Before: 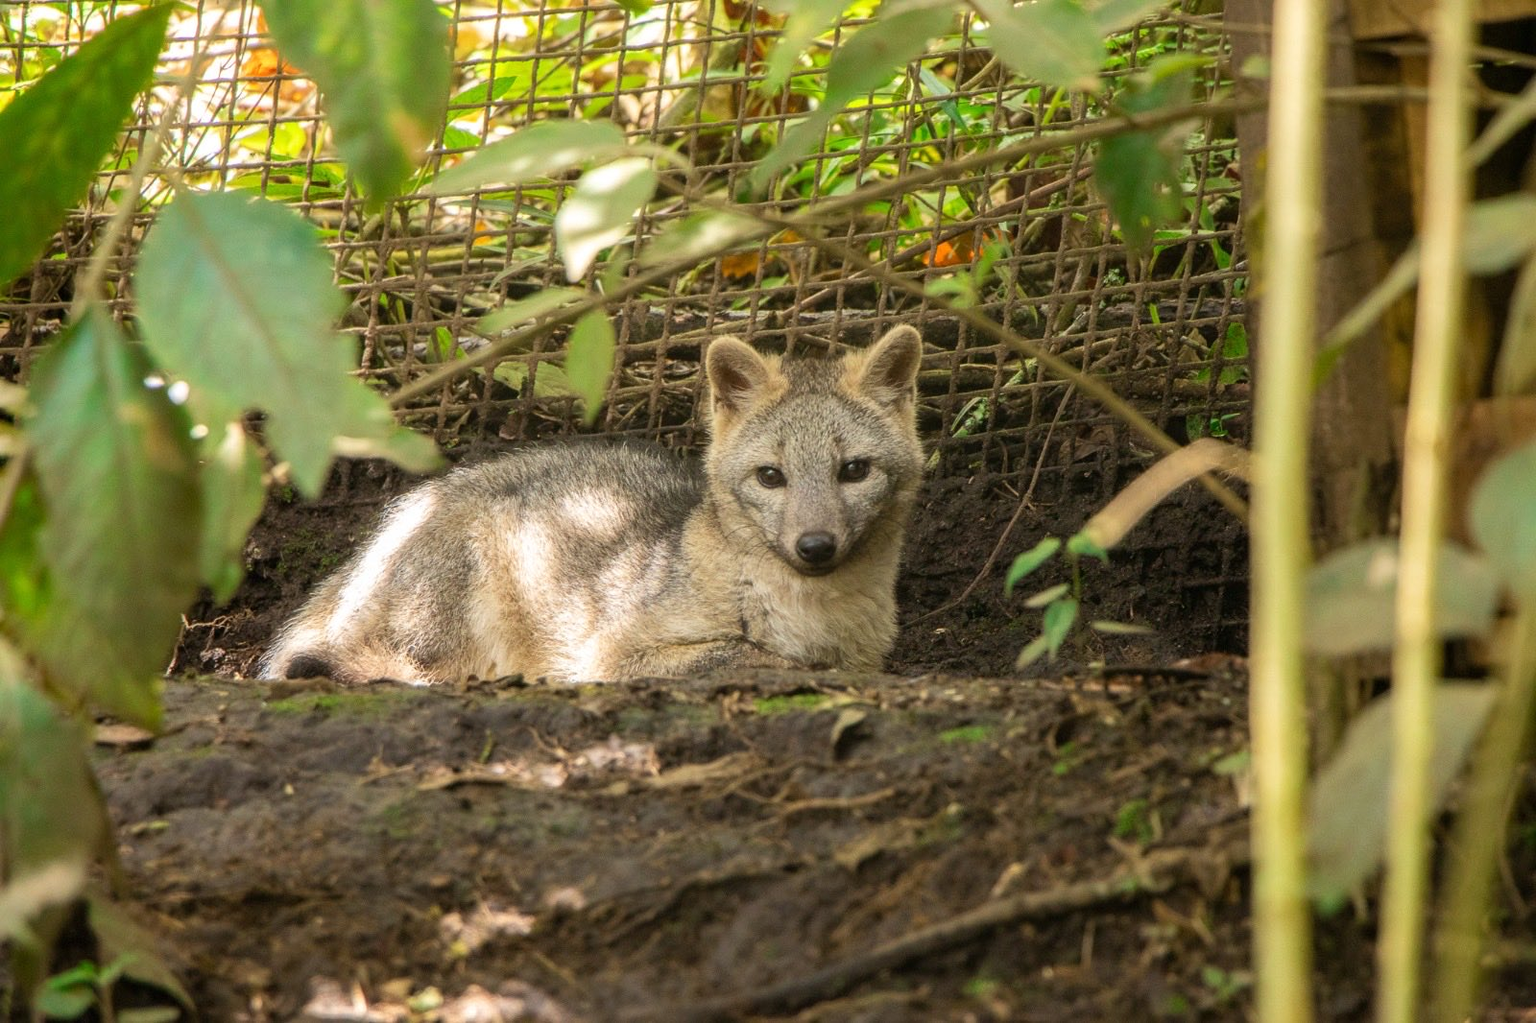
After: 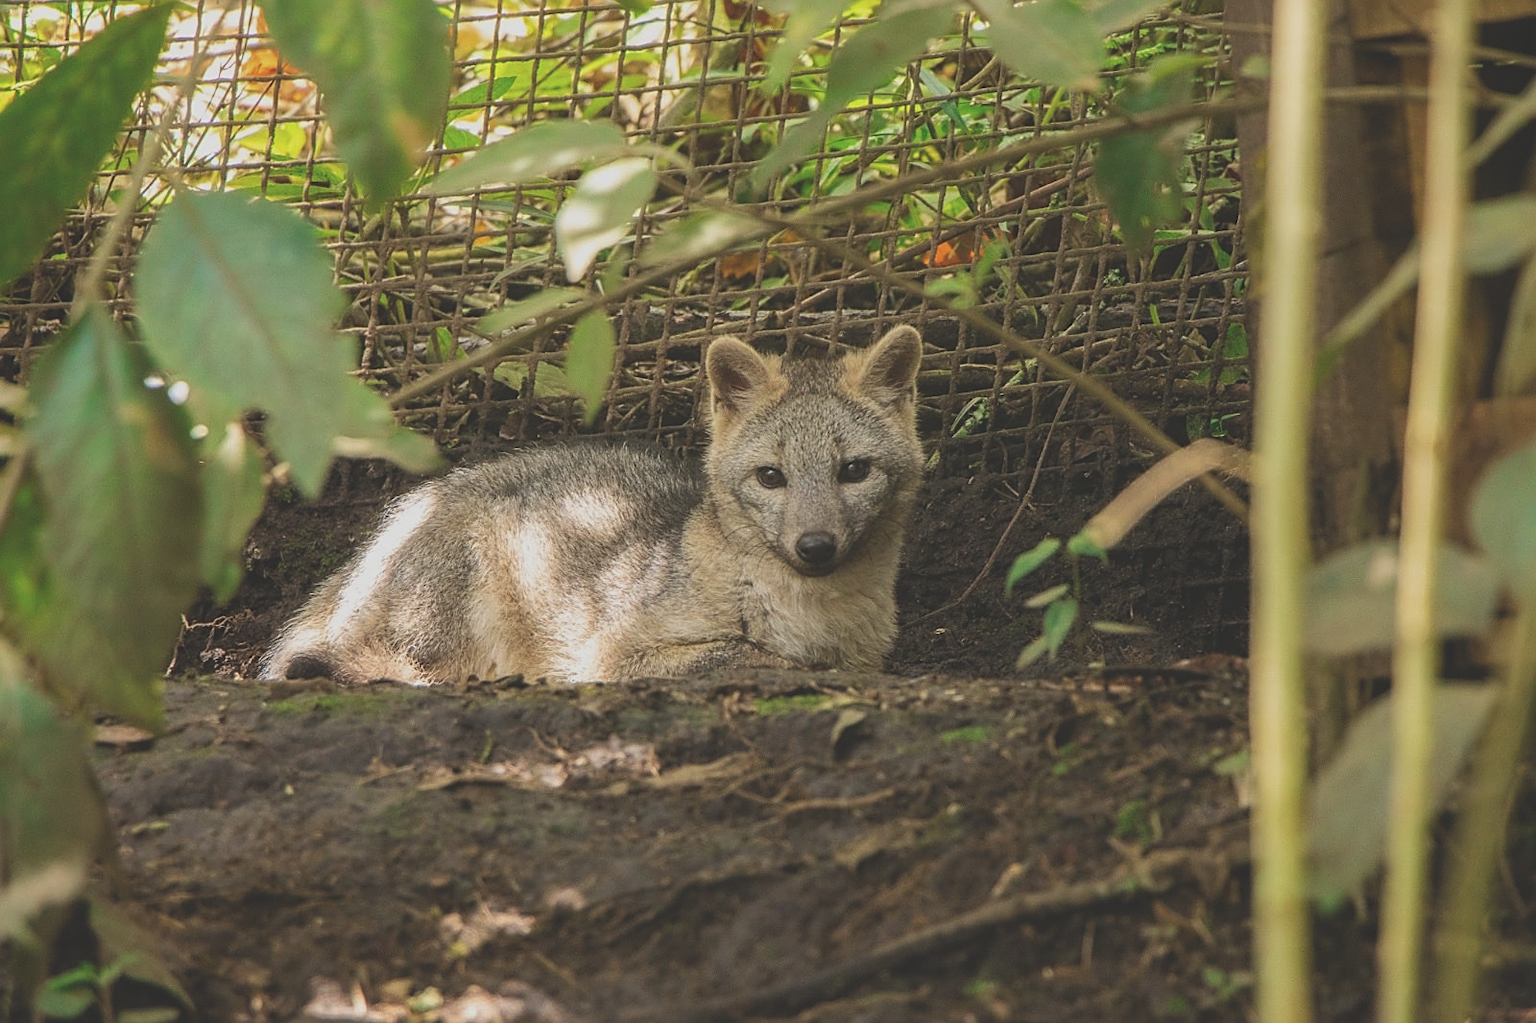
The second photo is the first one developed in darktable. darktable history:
exposure: black level correction -0.037, exposure -0.496 EV, compensate highlight preservation false
sharpen: on, module defaults
contrast brightness saturation: saturation -0.042
